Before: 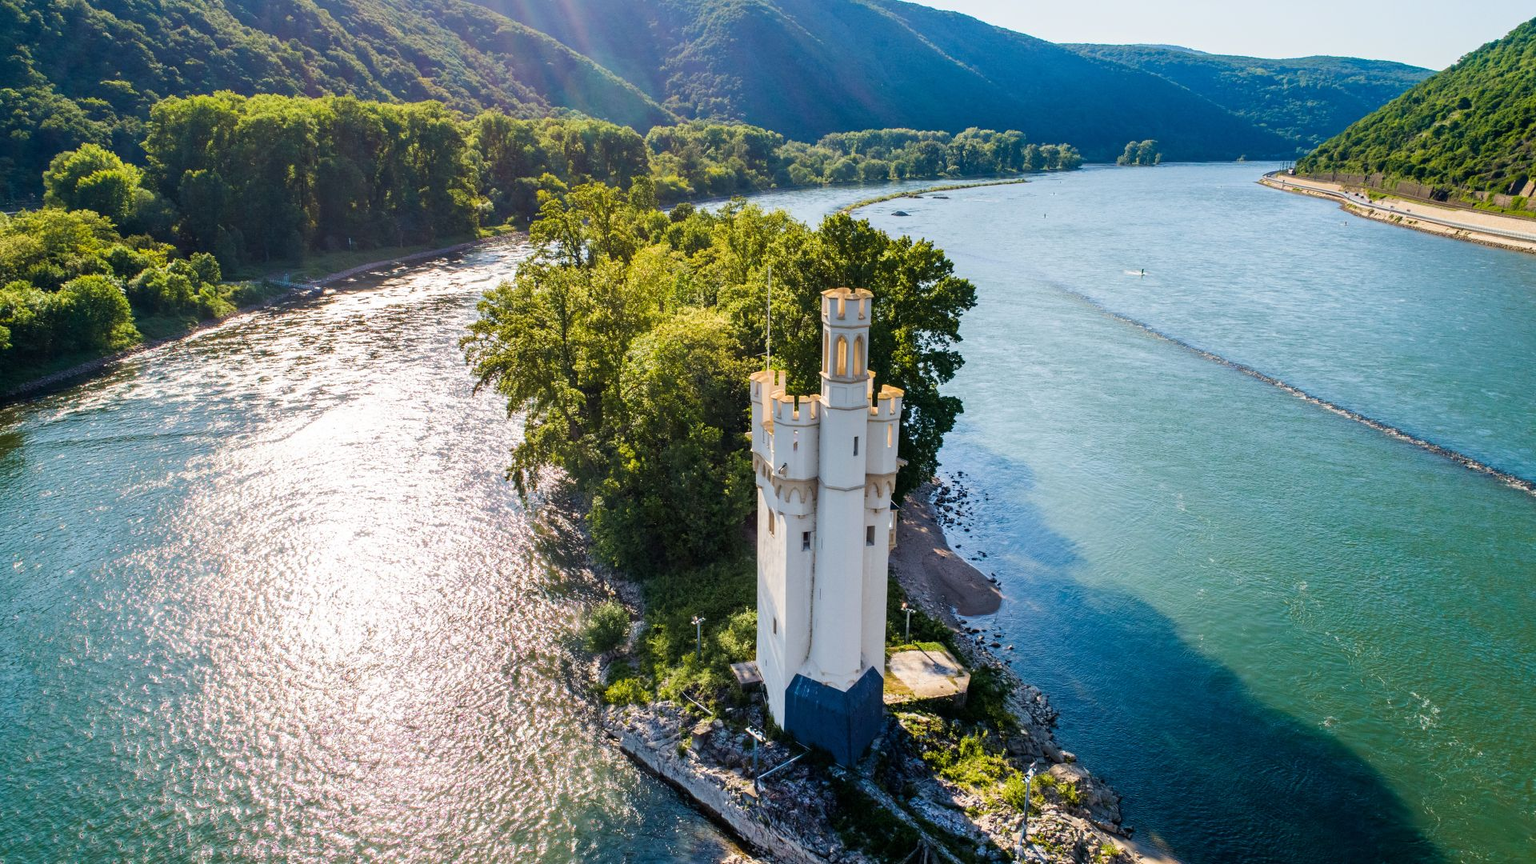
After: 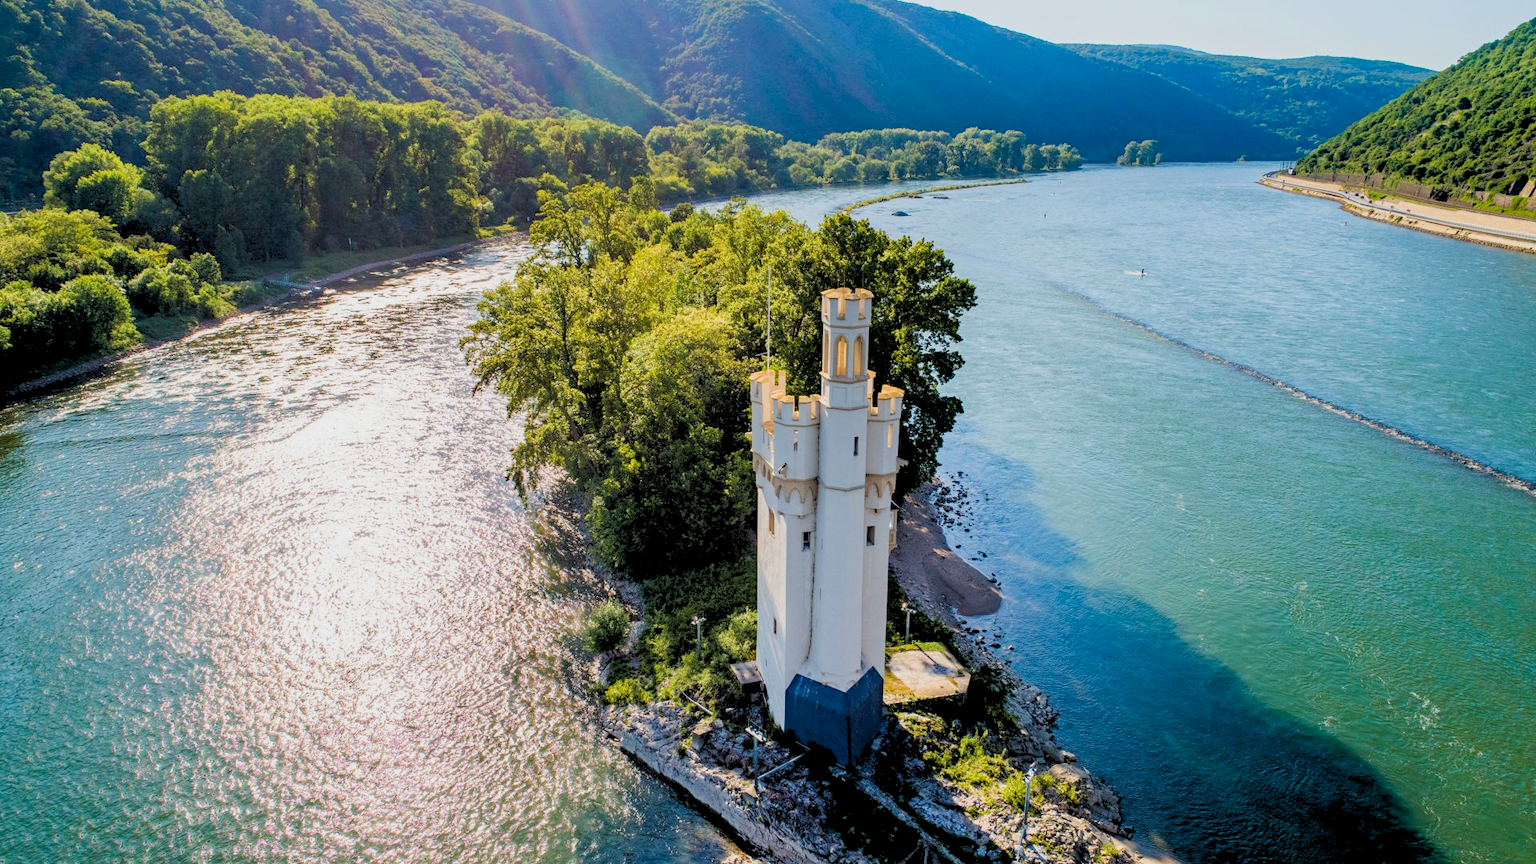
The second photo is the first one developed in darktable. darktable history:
haze removal: compatibility mode true, adaptive false
rgb levels: preserve colors sum RGB, levels [[0.038, 0.433, 0.934], [0, 0.5, 1], [0, 0.5, 1]]
